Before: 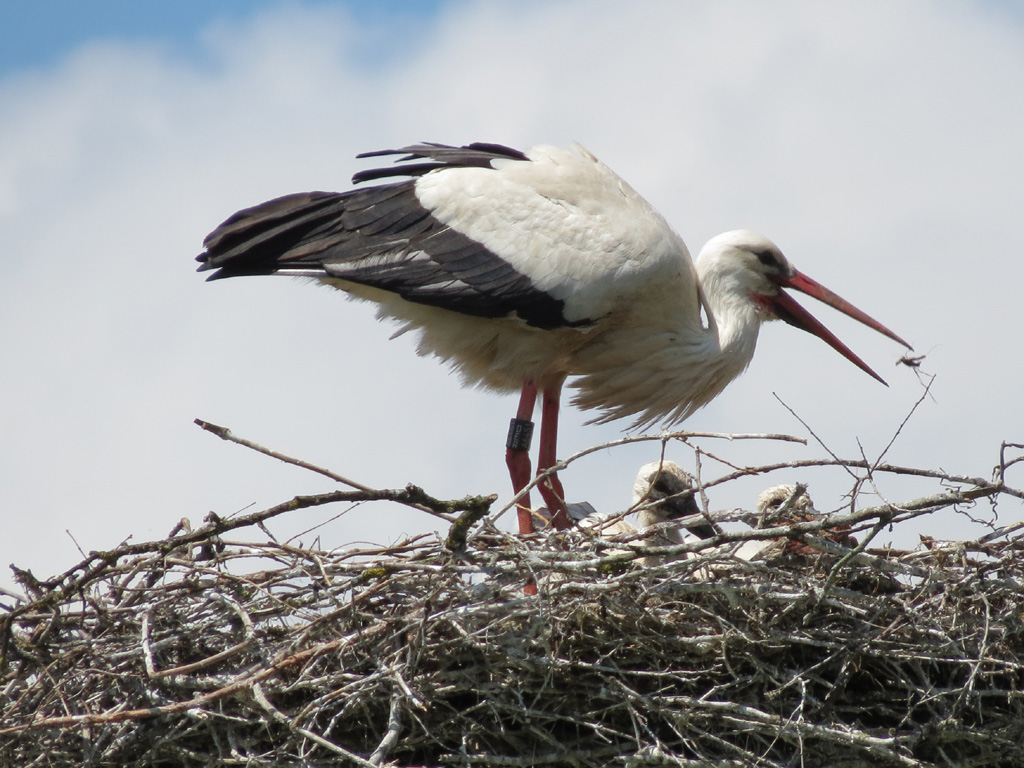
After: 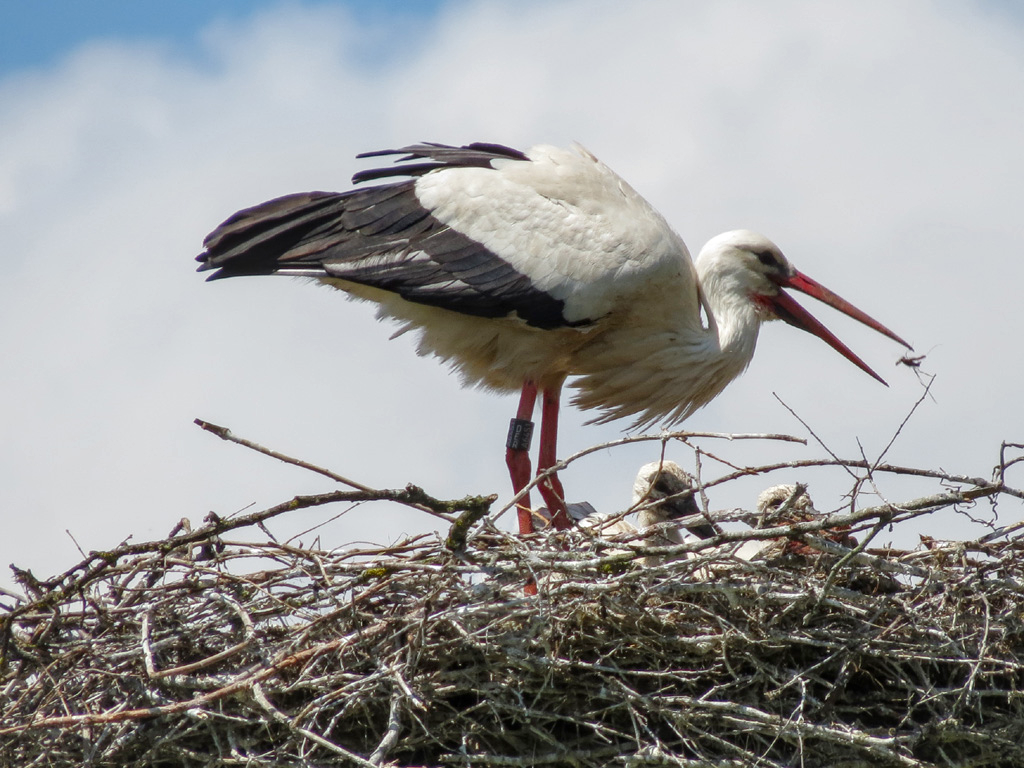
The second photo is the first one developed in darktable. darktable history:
color balance rgb: perceptual saturation grading › global saturation 20%, perceptual saturation grading › highlights -25%, perceptual saturation grading › shadows 25%
local contrast: on, module defaults
